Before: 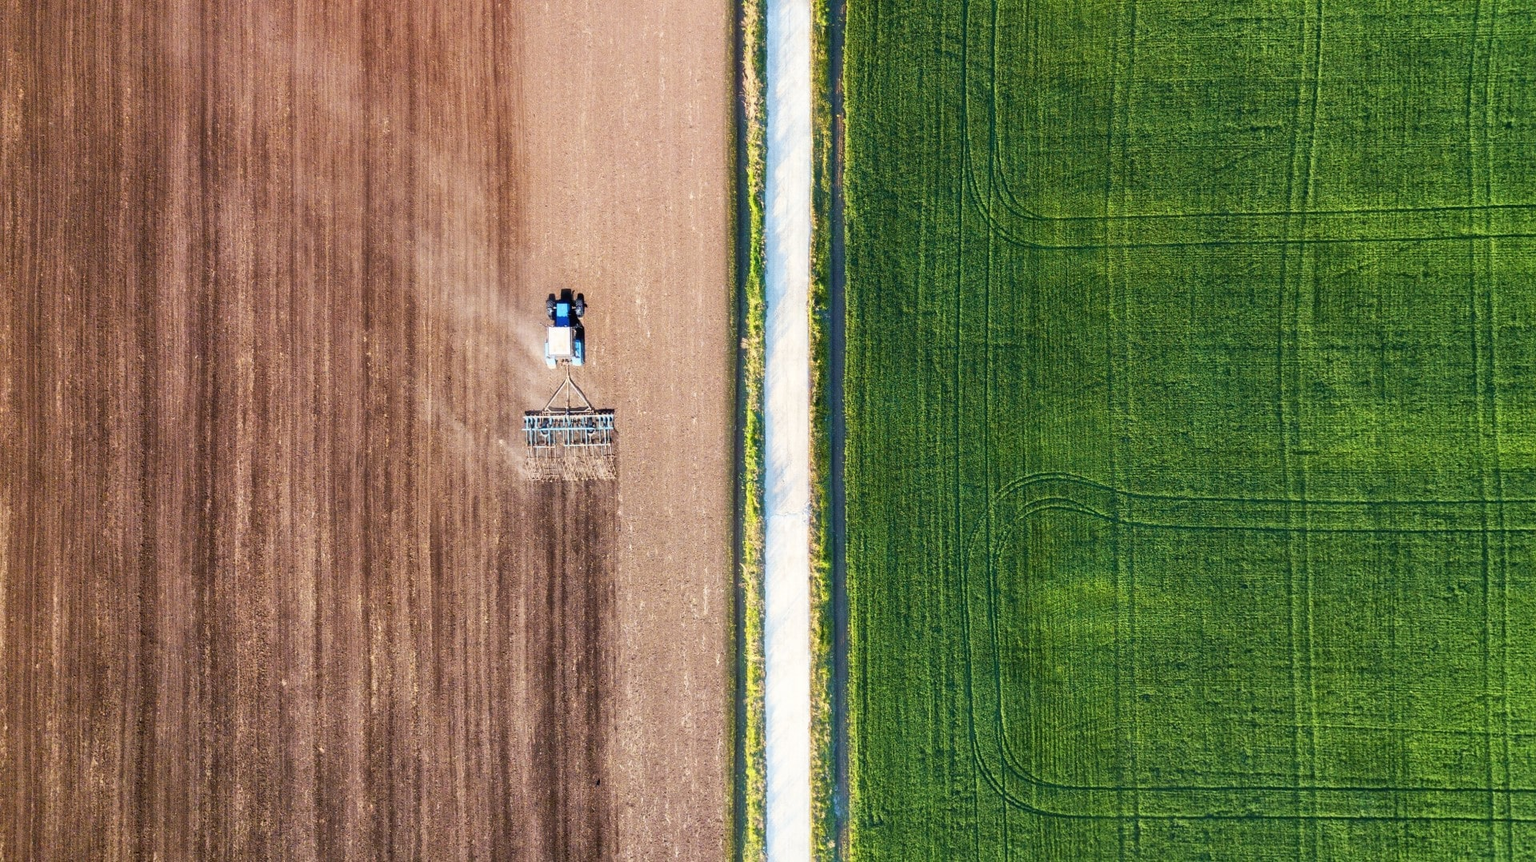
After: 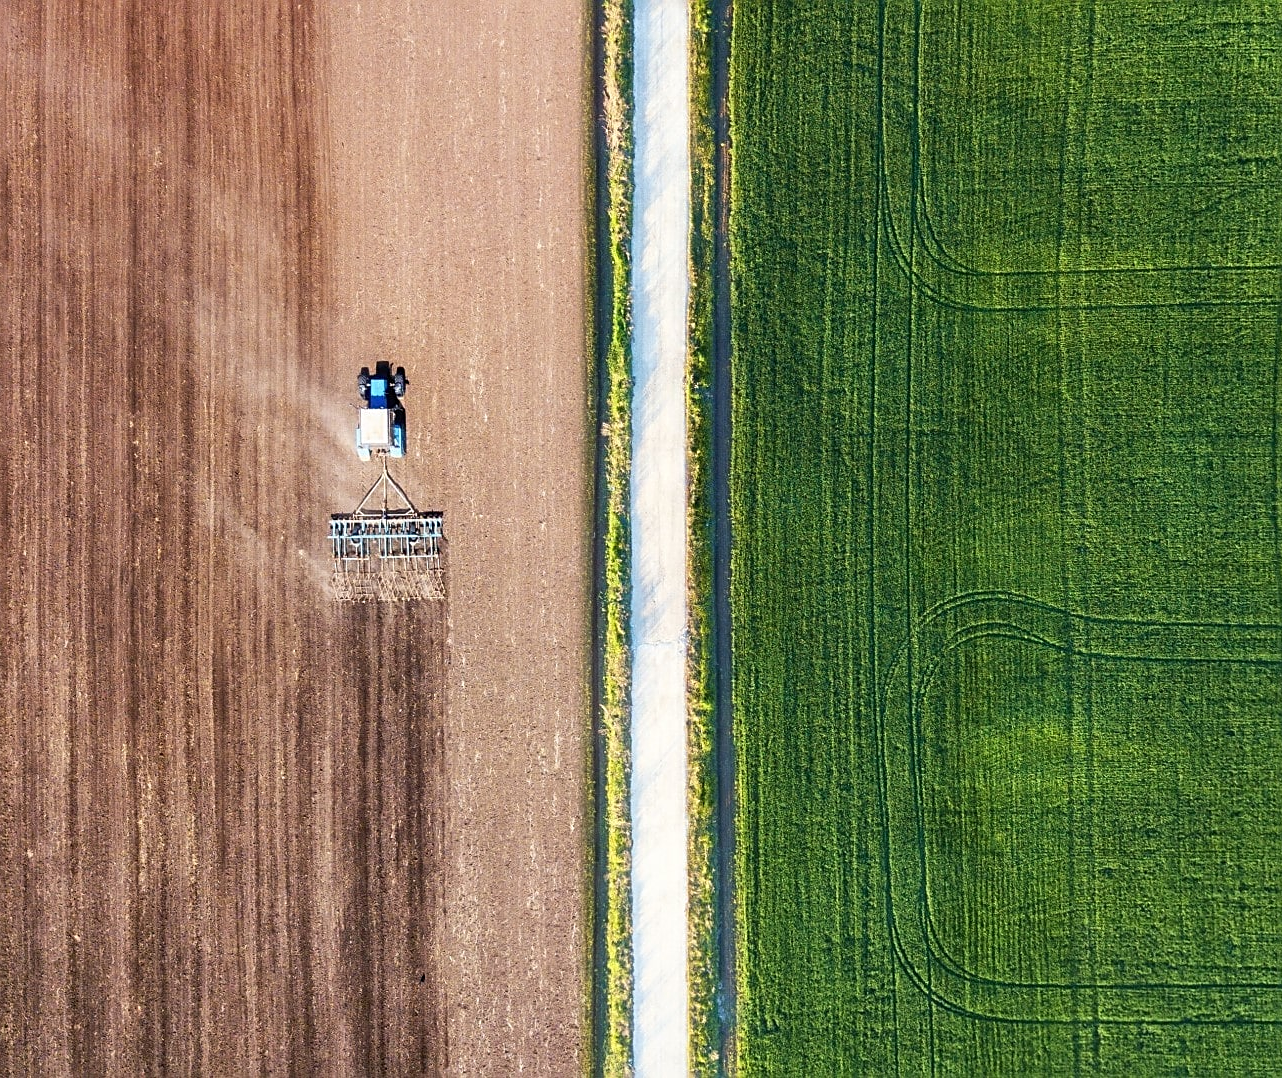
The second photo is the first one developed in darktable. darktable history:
sharpen: on, module defaults
crop: left 16.934%, right 16.261%
